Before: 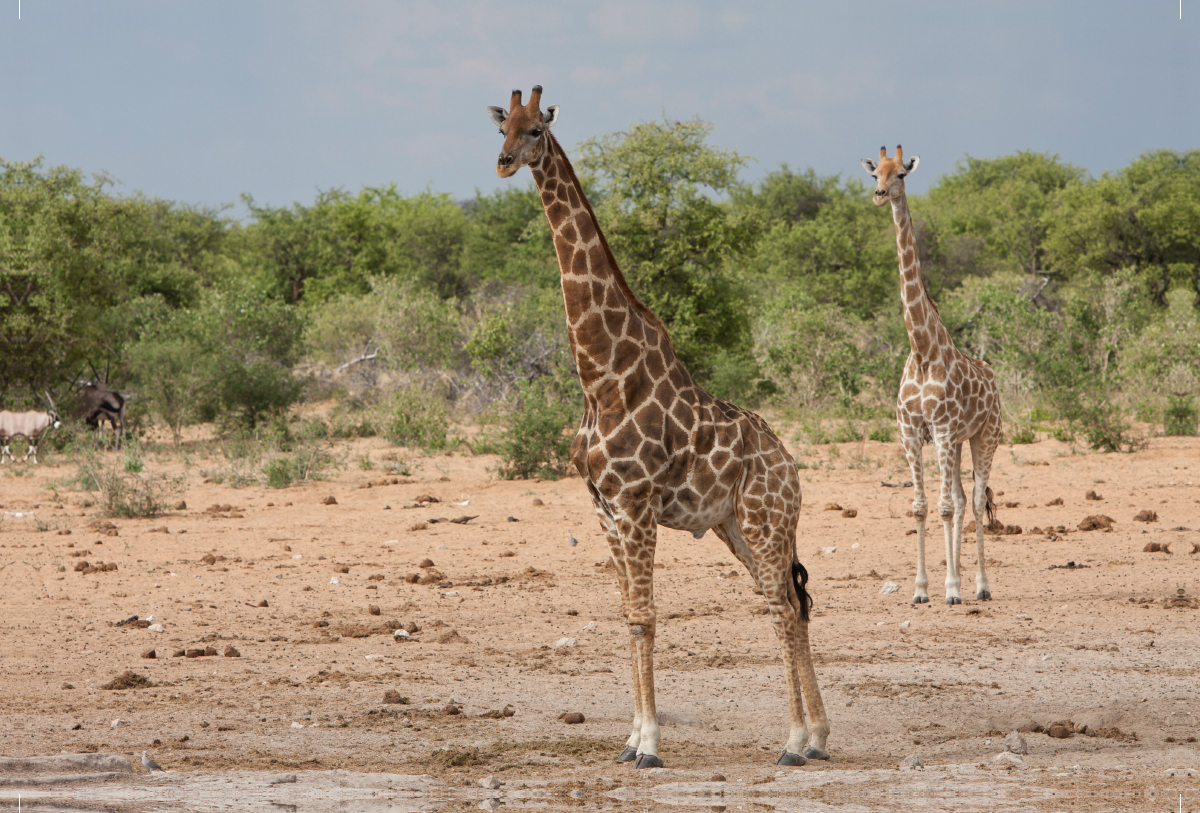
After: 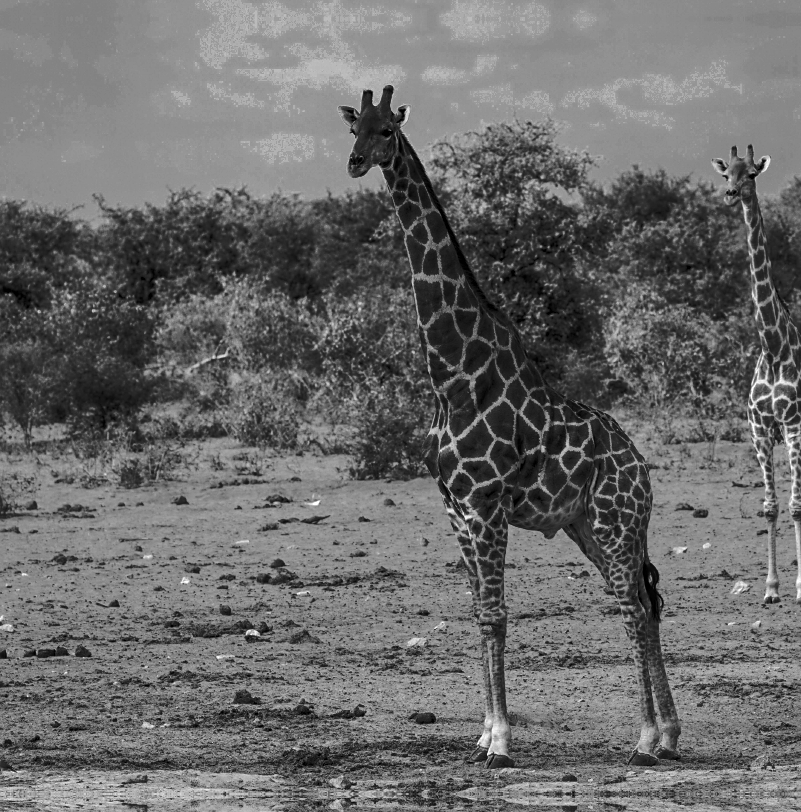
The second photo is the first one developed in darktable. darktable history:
shadows and highlights: shadows 10.21, white point adjustment 0.997, highlights -38.04
crop and rotate: left 12.461%, right 20.759%
local contrast: on, module defaults
color zones: curves: ch0 [(0.002, 0.589) (0.107, 0.484) (0.146, 0.249) (0.217, 0.352) (0.309, 0.525) (0.39, 0.404) (0.455, 0.169) (0.597, 0.055) (0.724, 0.212) (0.775, 0.691) (0.869, 0.571) (1, 0.587)]; ch1 [(0, 0) (0.143, 0) (0.286, 0) (0.429, 0) (0.571, 0) (0.714, 0) (0.857, 0)]
color balance rgb: linear chroma grading › global chroma 0.938%, perceptual saturation grading › global saturation 30.685%, perceptual brilliance grading › highlights 1.567%, perceptual brilliance grading › mid-tones -50.115%, perceptual brilliance grading › shadows -50.184%
exposure: exposure 0.166 EV, compensate exposure bias true, compensate highlight preservation false
sharpen: radius 1.907, amount 0.397, threshold 1.615
